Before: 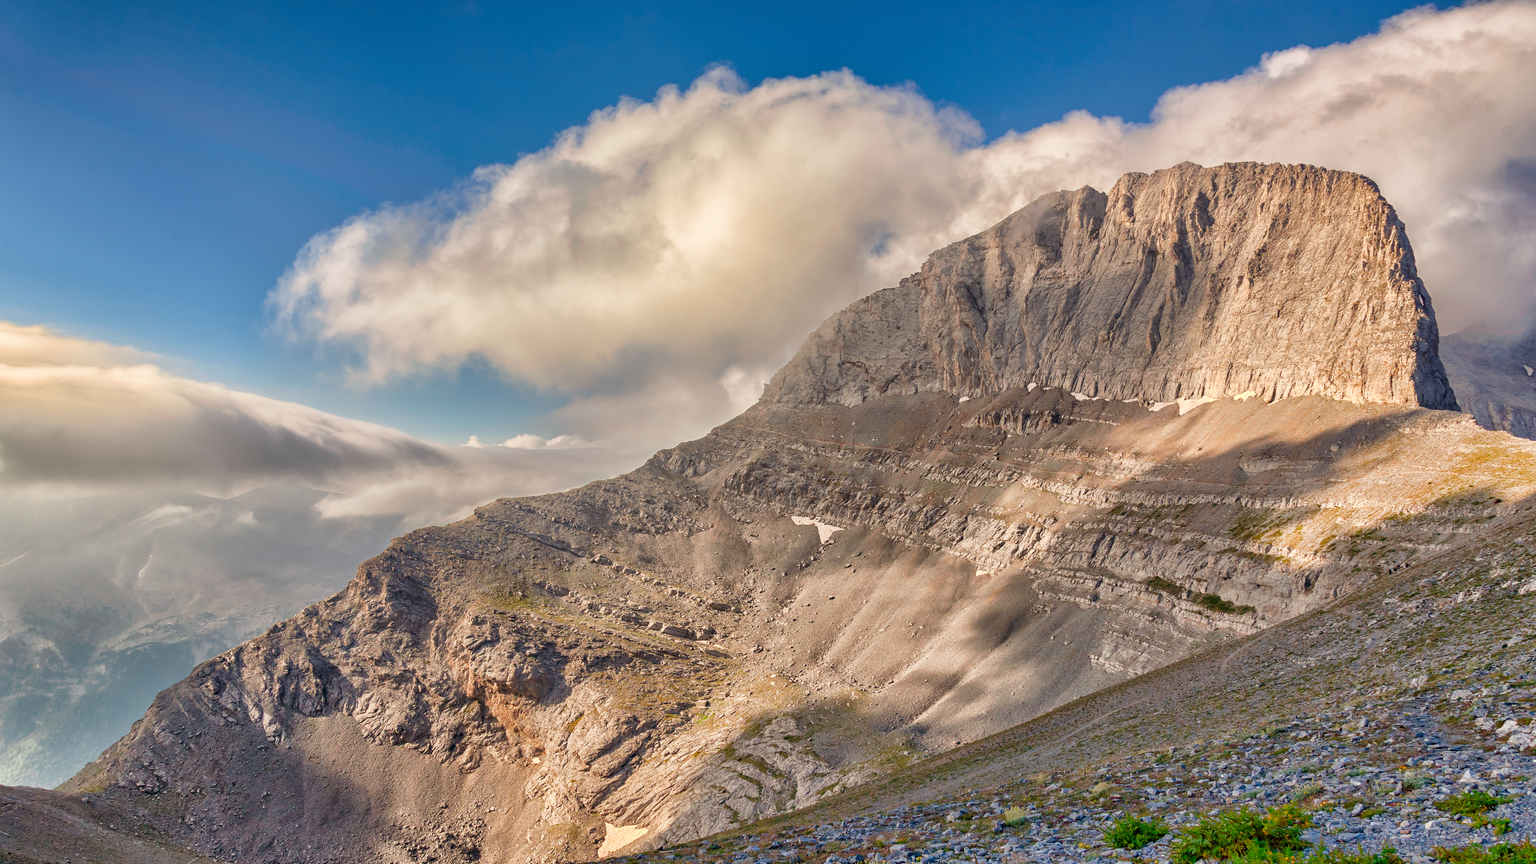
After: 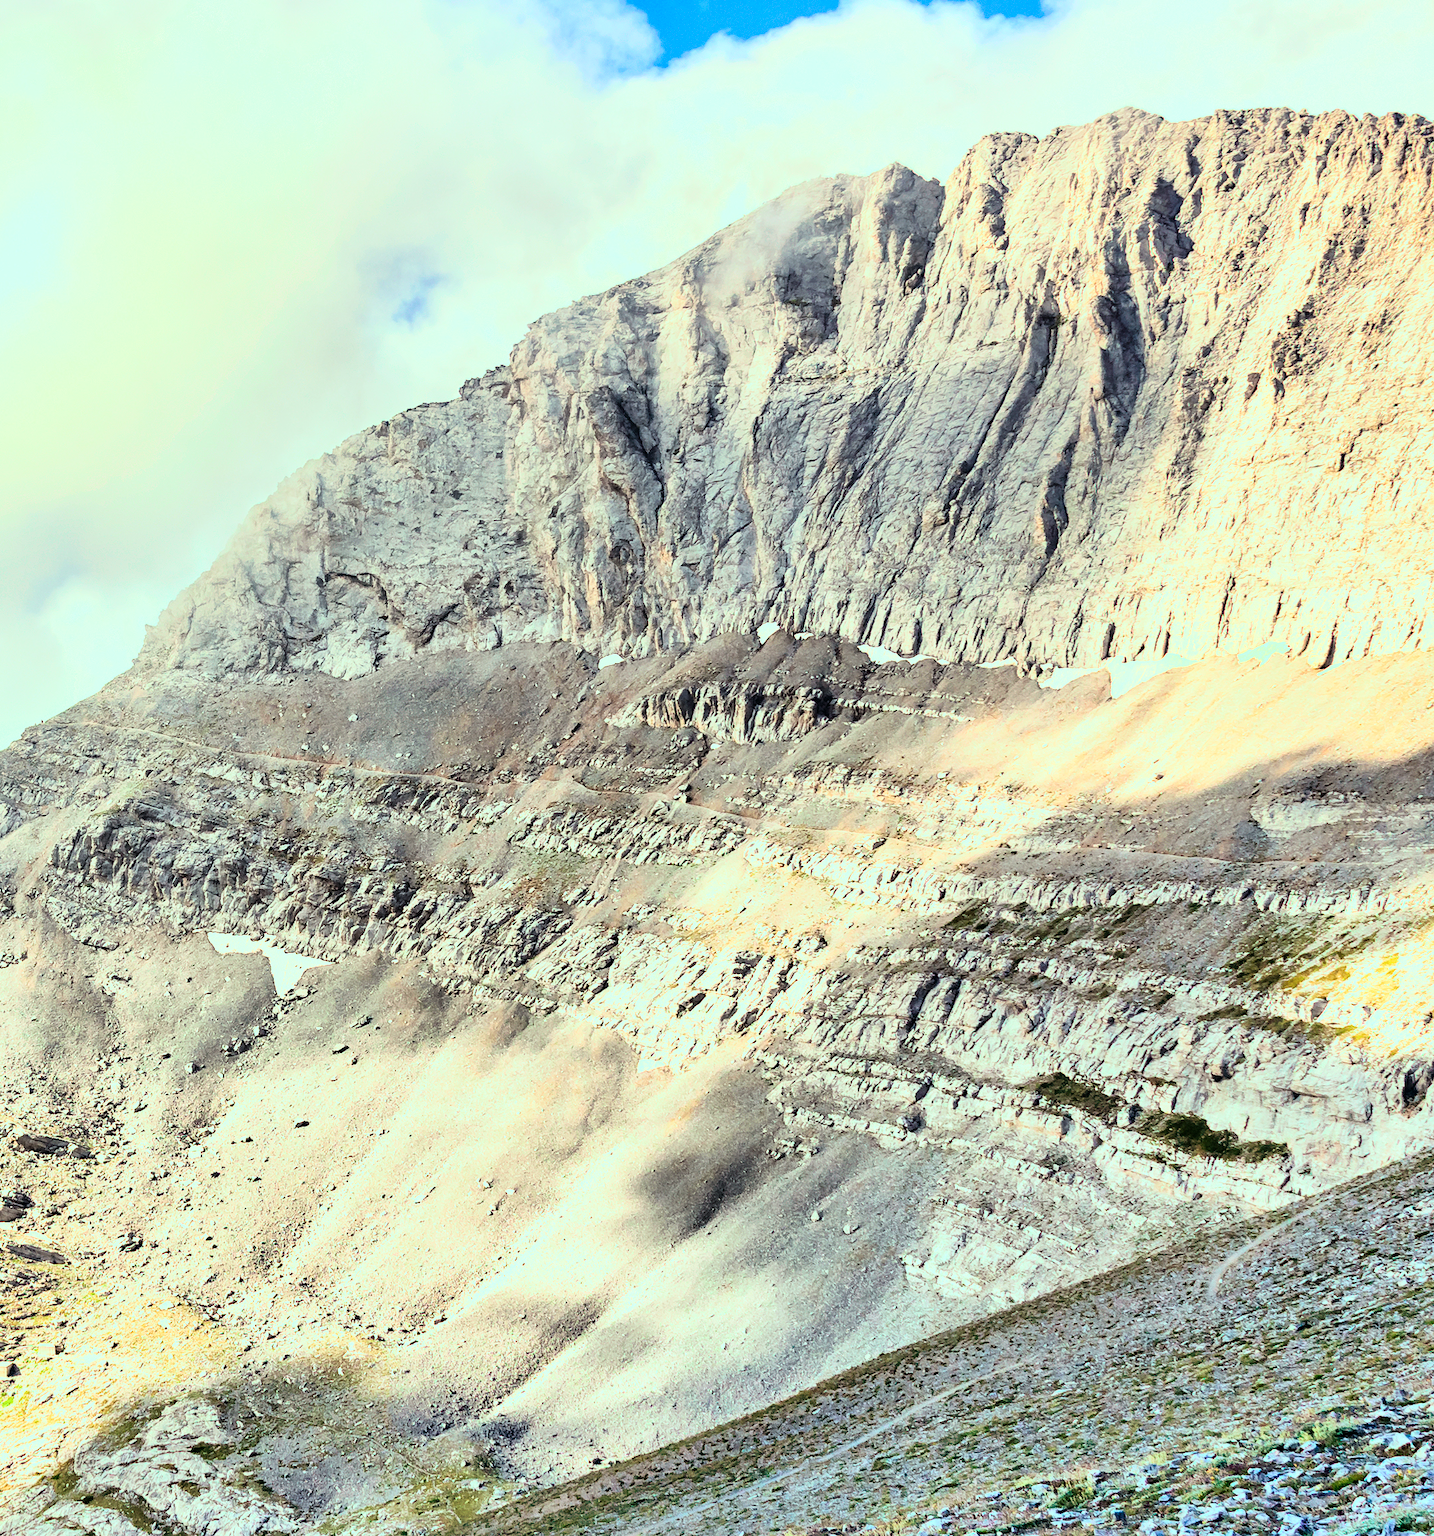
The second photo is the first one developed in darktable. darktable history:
color balance rgb: shadows lift › chroma 7.23%, shadows lift › hue 246.48°, highlights gain › chroma 5.38%, highlights gain › hue 196.93°, white fulcrum 1 EV
crop: left 45.721%, top 13.393%, right 14.118%, bottom 10.01%
rgb curve: curves: ch0 [(0, 0) (0.21, 0.15) (0.24, 0.21) (0.5, 0.75) (0.75, 0.96) (0.89, 0.99) (1, 1)]; ch1 [(0, 0.02) (0.21, 0.13) (0.25, 0.2) (0.5, 0.67) (0.75, 0.9) (0.89, 0.97) (1, 1)]; ch2 [(0, 0.02) (0.21, 0.13) (0.25, 0.2) (0.5, 0.67) (0.75, 0.9) (0.89, 0.97) (1, 1)], compensate middle gray true
